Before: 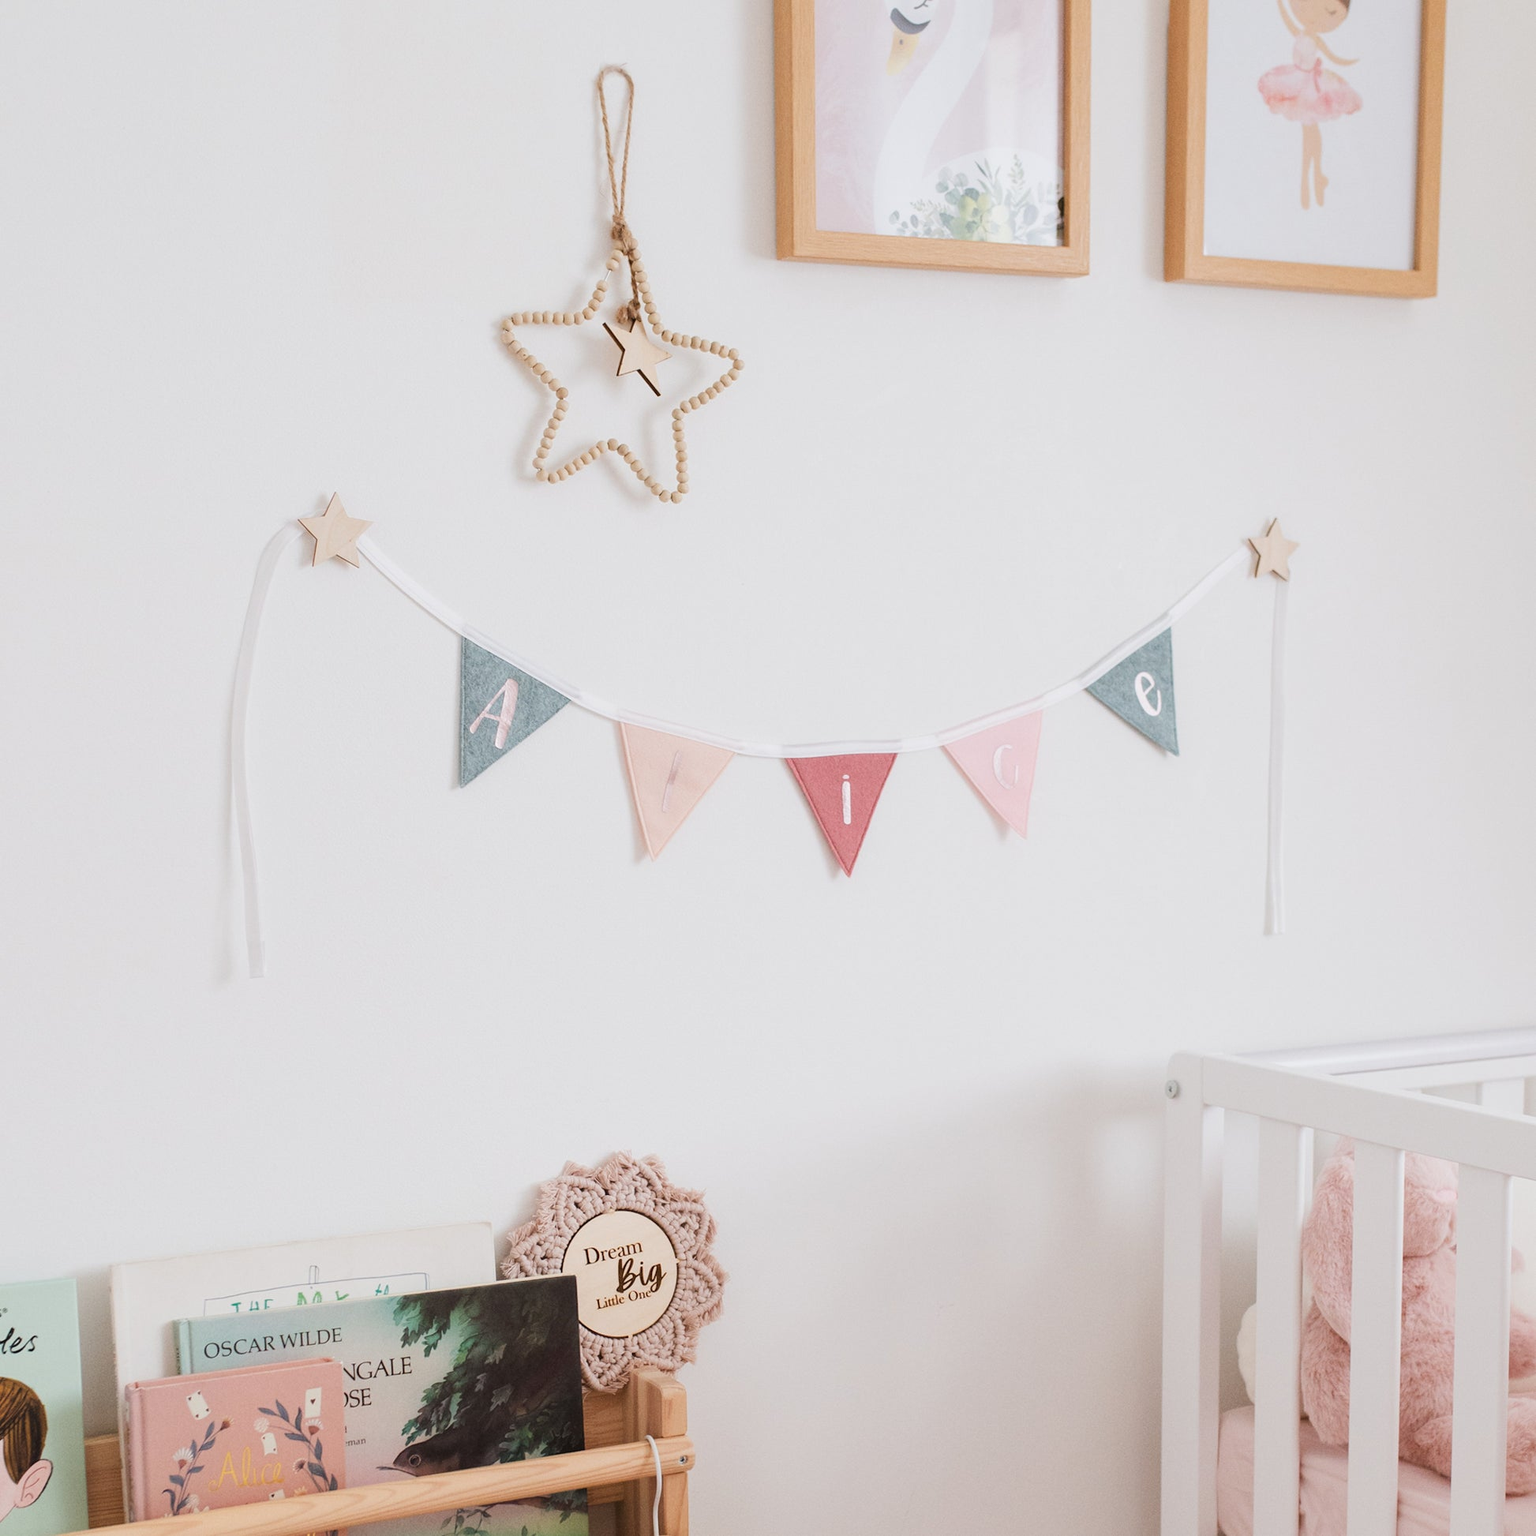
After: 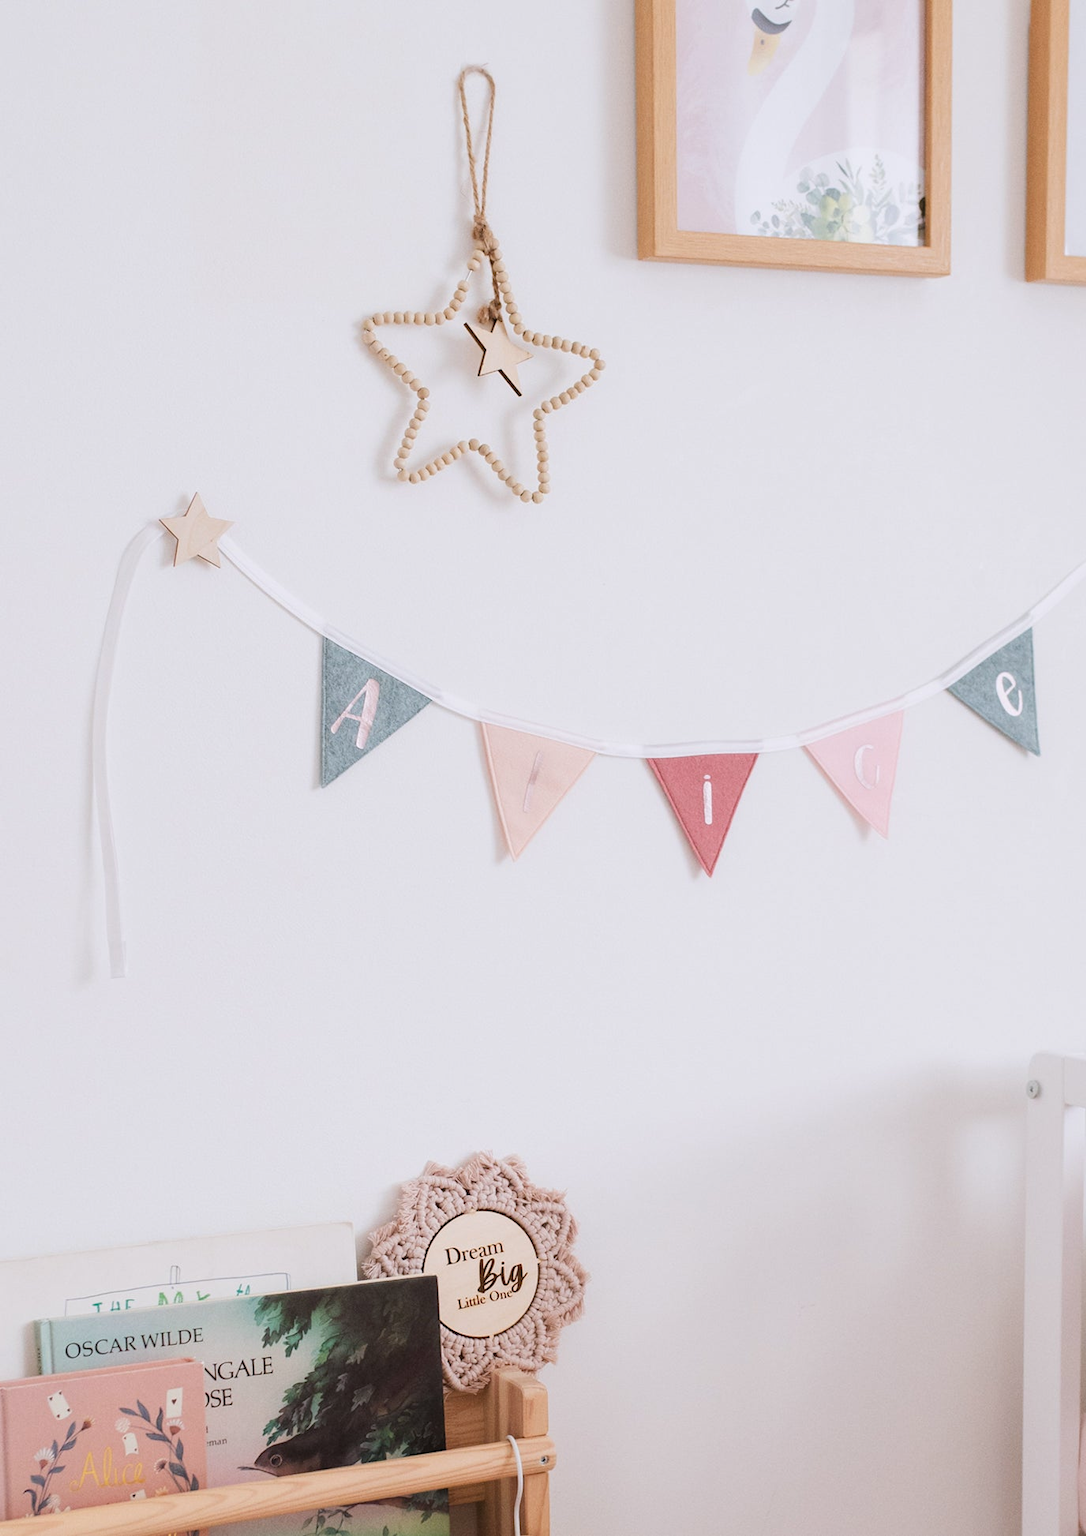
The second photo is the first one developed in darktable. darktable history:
white balance: red 1.004, blue 1.024
crop and rotate: left 9.061%, right 20.142%
